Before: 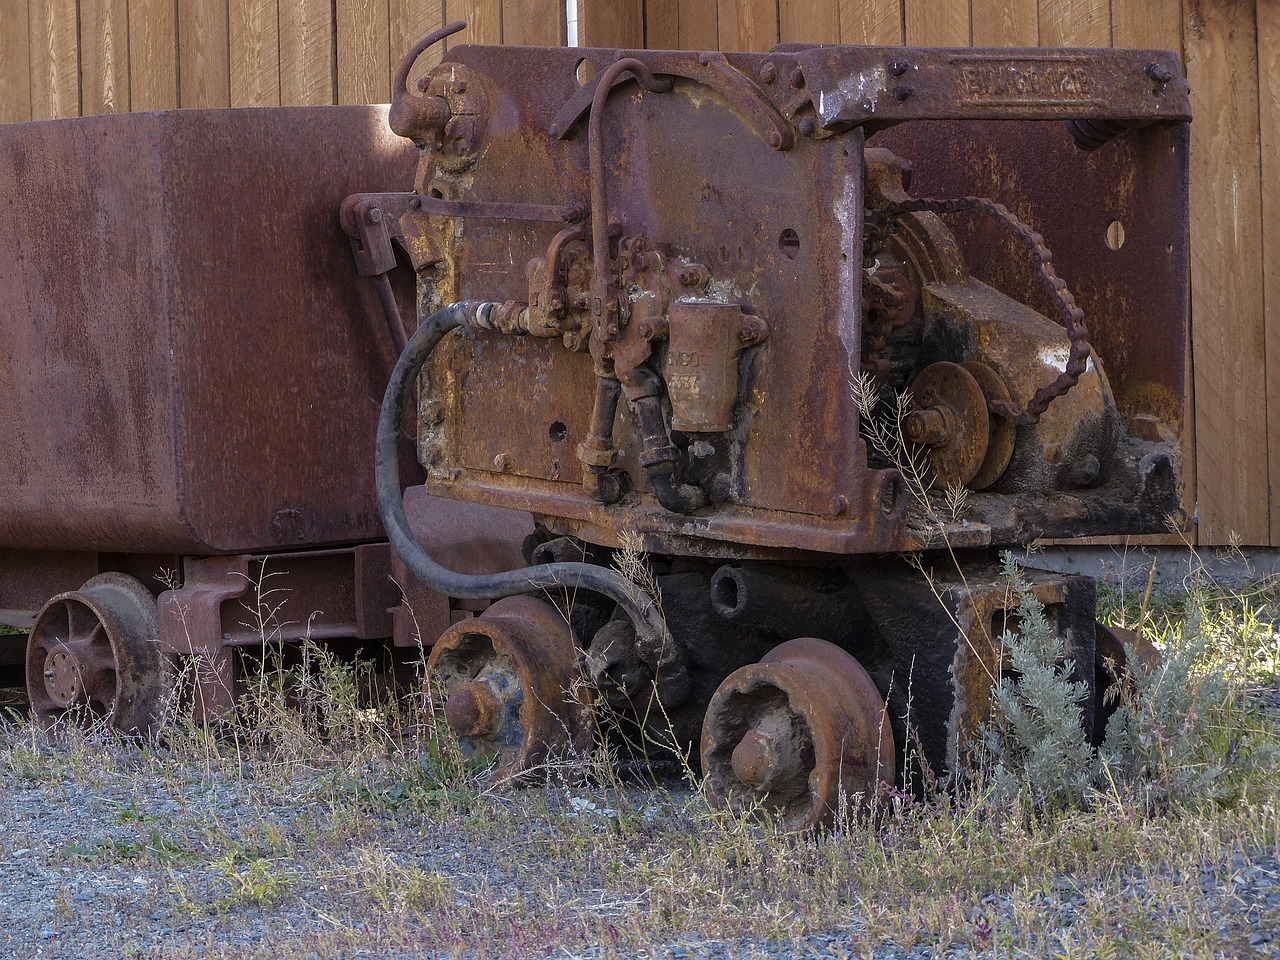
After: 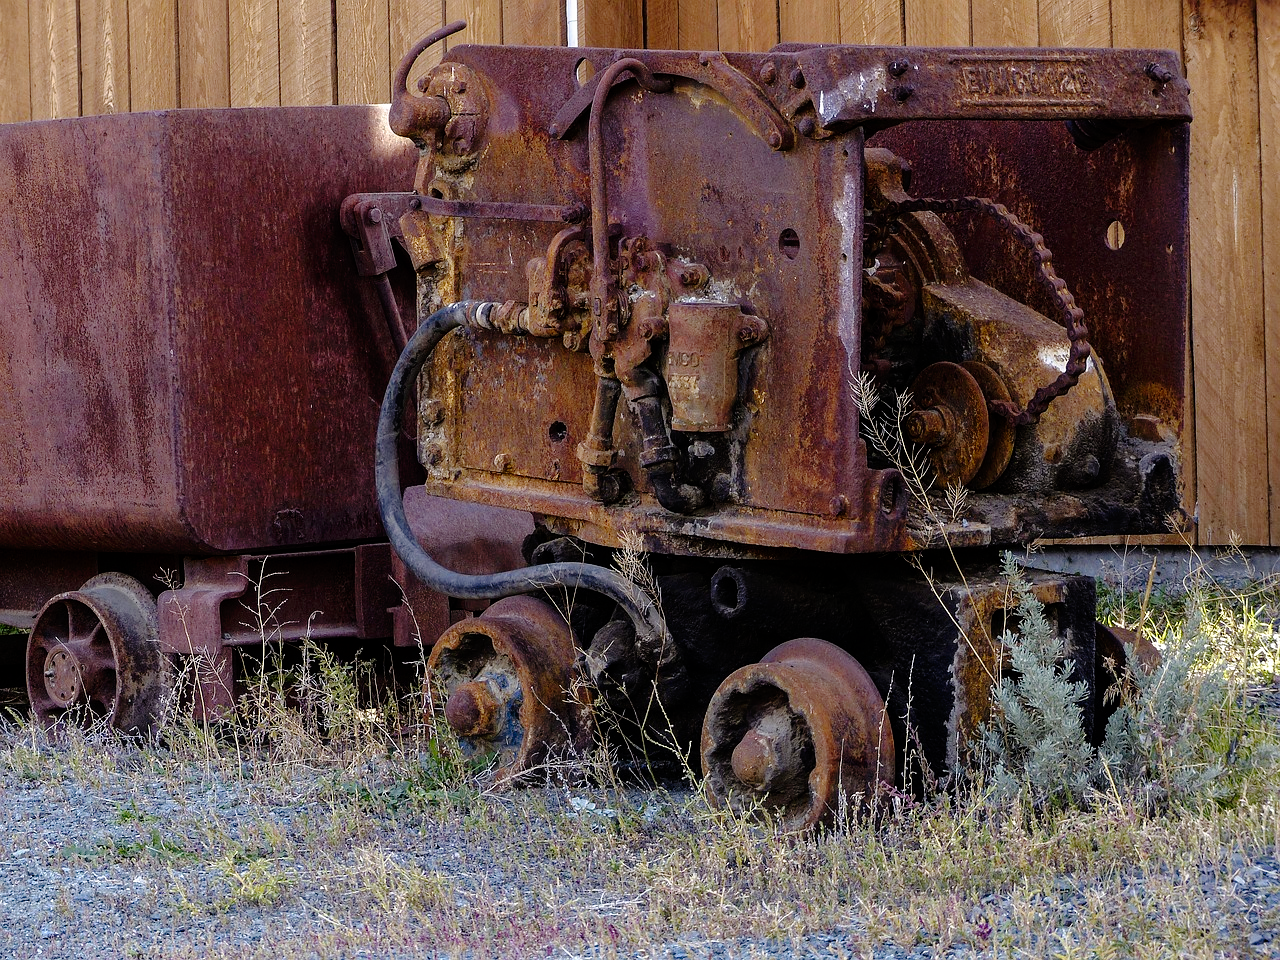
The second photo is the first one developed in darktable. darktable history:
tone curve: curves: ch0 [(0, 0) (0.003, 0) (0.011, 0.001) (0.025, 0.001) (0.044, 0.002) (0.069, 0.007) (0.1, 0.015) (0.136, 0.027) (0.177, 0.066) (0.224, 0.122) (0.277, 0.219) (0.335, 0.327) (0.399, 0.432) (0.468, 0.527) (0.543, 0.615) (0.623, 0.695) (0.709, 0.777) (0.801, 0.874) (0.898, 0.973) (1, 1)], preserve colors none
